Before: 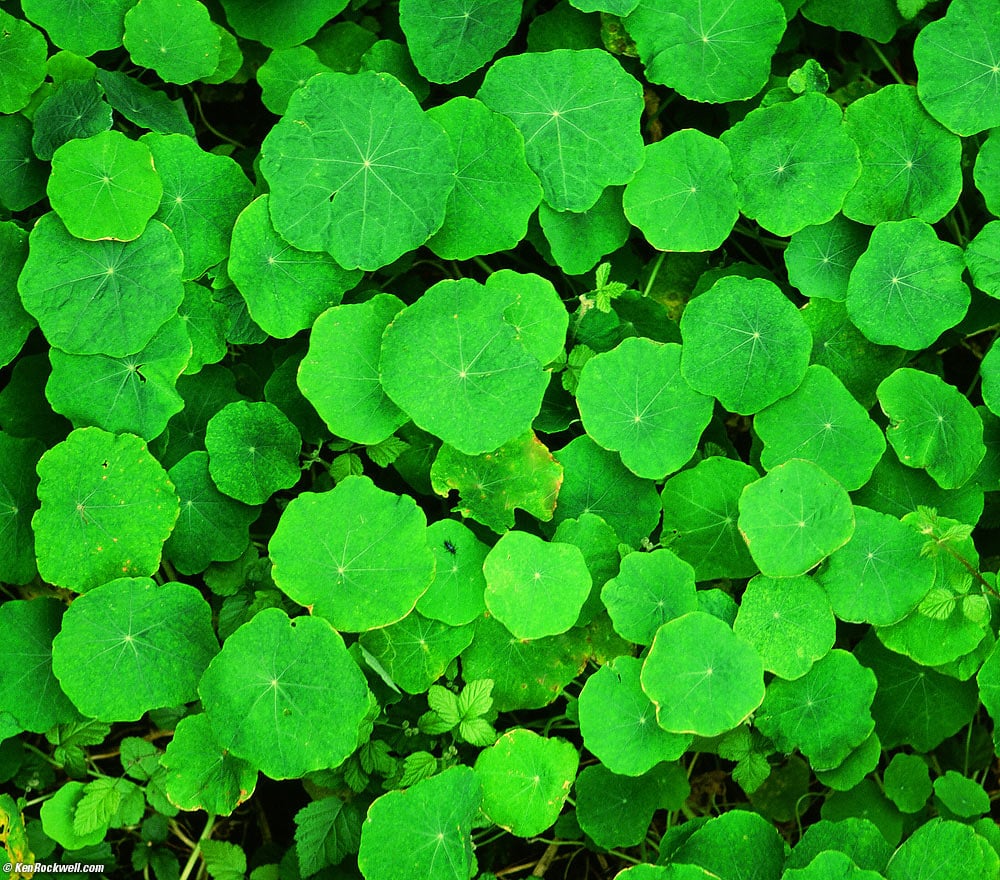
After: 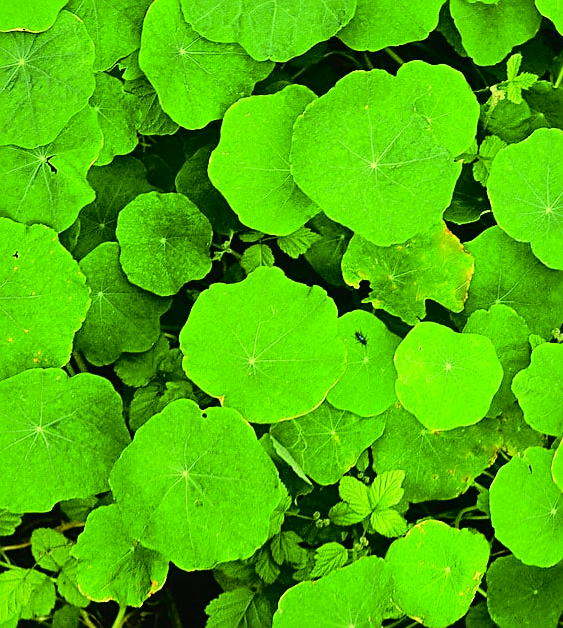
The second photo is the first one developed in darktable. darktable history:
crop: left 8.966%, top 23.852%, right 34.699%, bottom 4.703%
tone curve: curves: ch0 [(0, 0.013) (0.137, 0.121) (0.326, 0.386) (0.489, 0.573) (0.663, 0.749) (0.854, 0.897) (1, 0.974)]; ch1 [(0, 0) (0.366, 0.367) (0.475, 0.453) (0.494, 0.493) (0.504, 0.497) (0.544, 0.579) (0.562, 0.619) (0.622, 0.694) (1, 1)]; ch2 [(0, 0) (0.333, 0.346) (0.375, 0.375) (0.424, 0.43) (0.476, 0.492) (0.502, 0.503) (0.533, 0.541) (0.572, 0.615) (0.605, 0.656) (0.641, 0.709) (1, 1)], color space Lab, independent channels, preserve colors none
sharpen: on, module defaults
